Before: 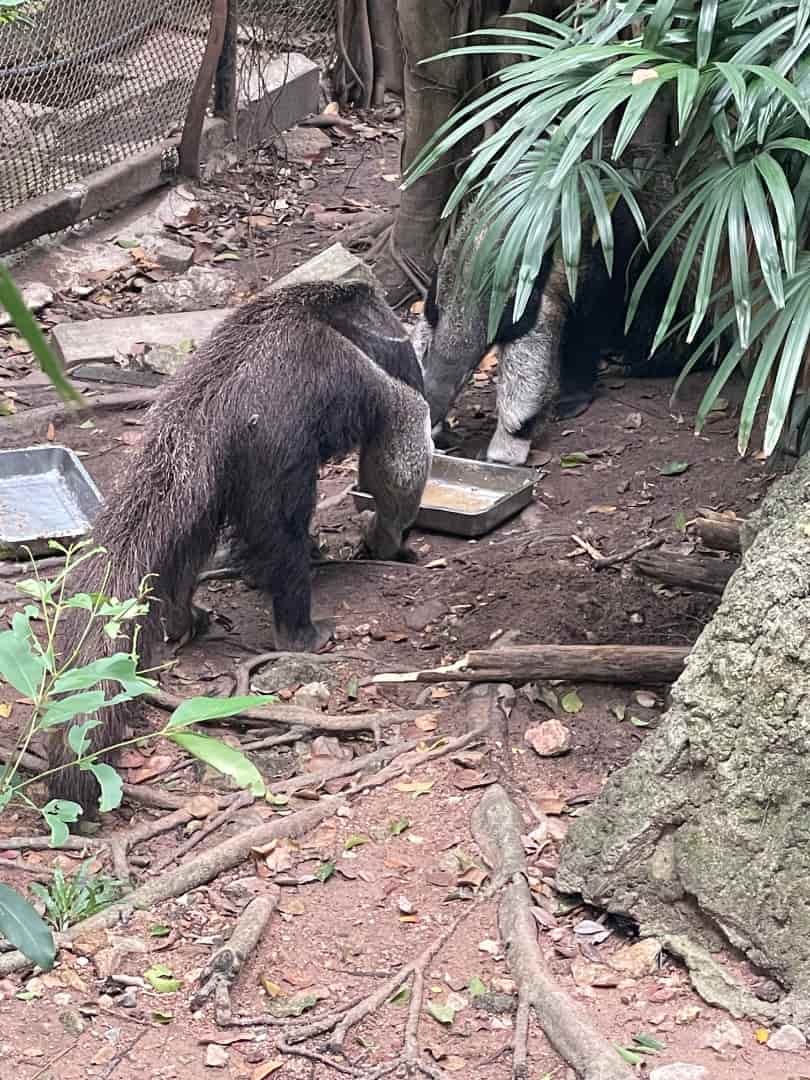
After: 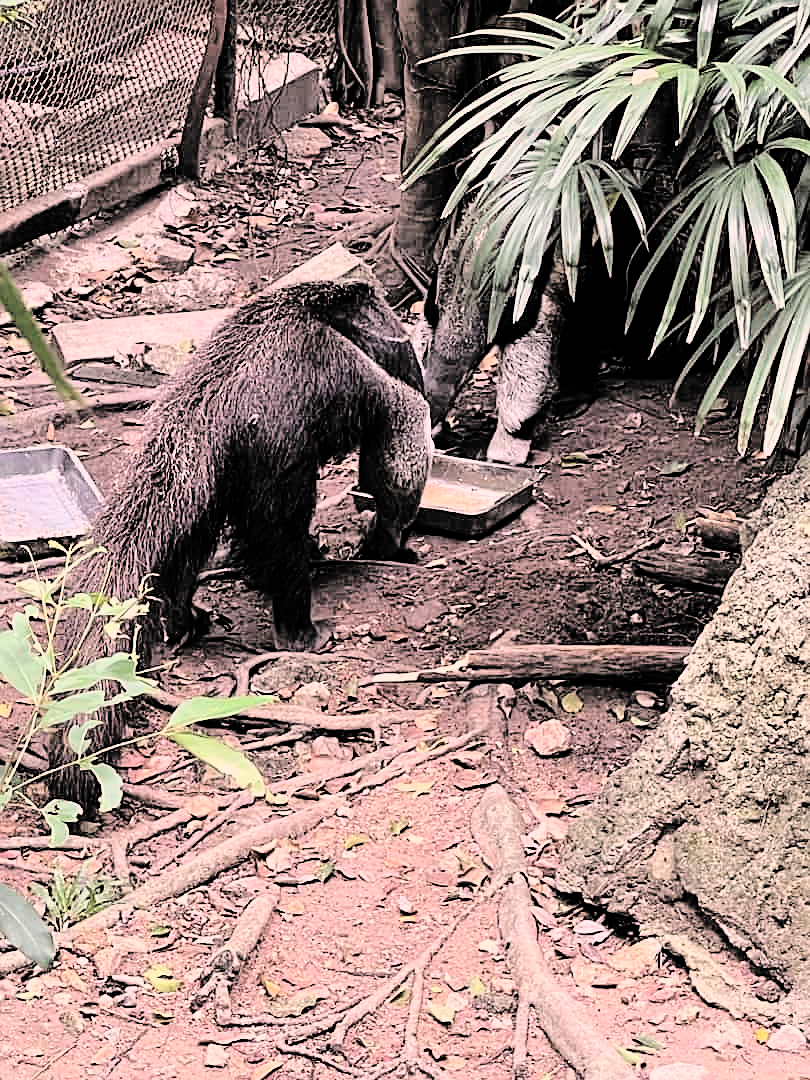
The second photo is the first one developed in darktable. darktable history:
tone curve: curves: ch0 [(0, 0) (0.003, 0.002) (0.011, 0.008) (0.025, 0.016) (0.044, 0.026) (0.069, 0.04) (0.1, 0.061) (0.136, 0.104) (0.177, 0.15) (0.224, 0.22) (0.277, 0.307) (0.335, 0.399) (0.399, 0.492) (0.468, 0.575) (0.543, 0.638) (0.623, 0.701) (0.709, 0.778) (0.801, 0.85) (0.898, 0.934) (1, 1)], color space Lab, independent channels, preserve colors none
filmic rgb: black relative exposure -5.11 EV, white relative exposure 3.56 EV, hardness 3.18, contrast 1.492, highlights saturation mix -48.67%, color science v6 (2022)
sharpen: on, module defaults
color correction: highlights a* 12.17, highlights b* 5.6
